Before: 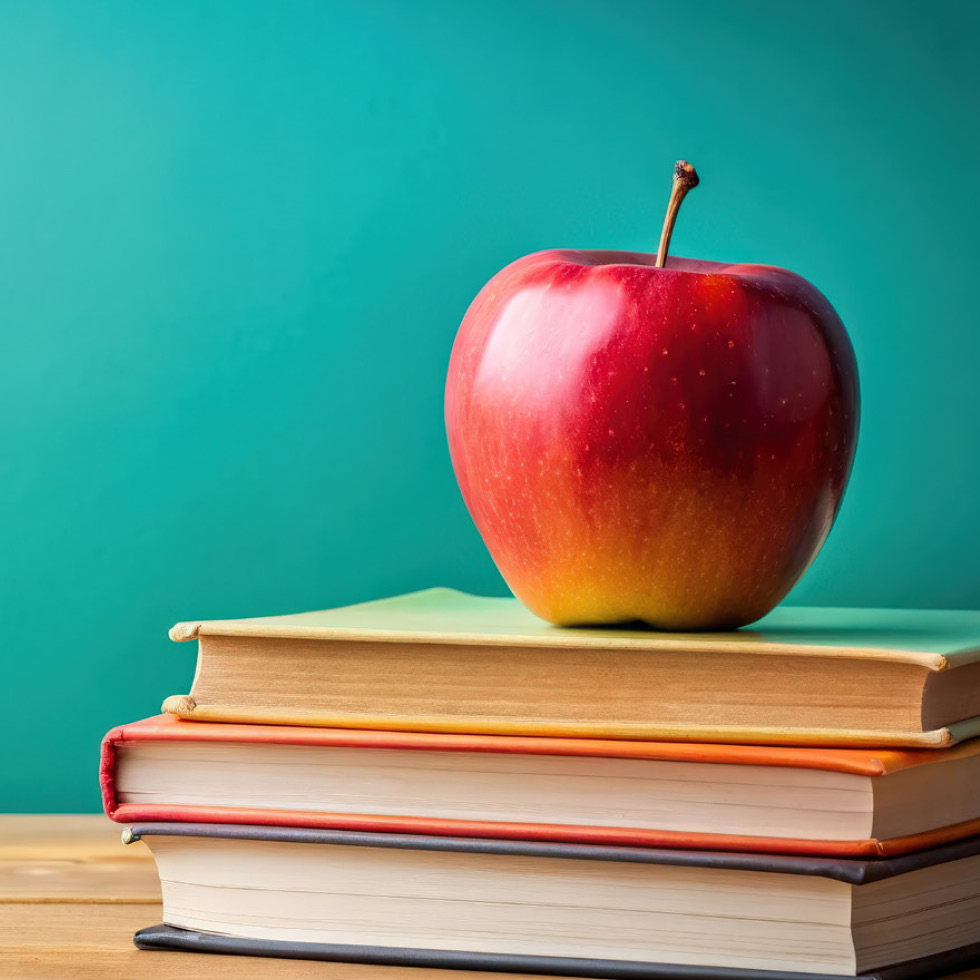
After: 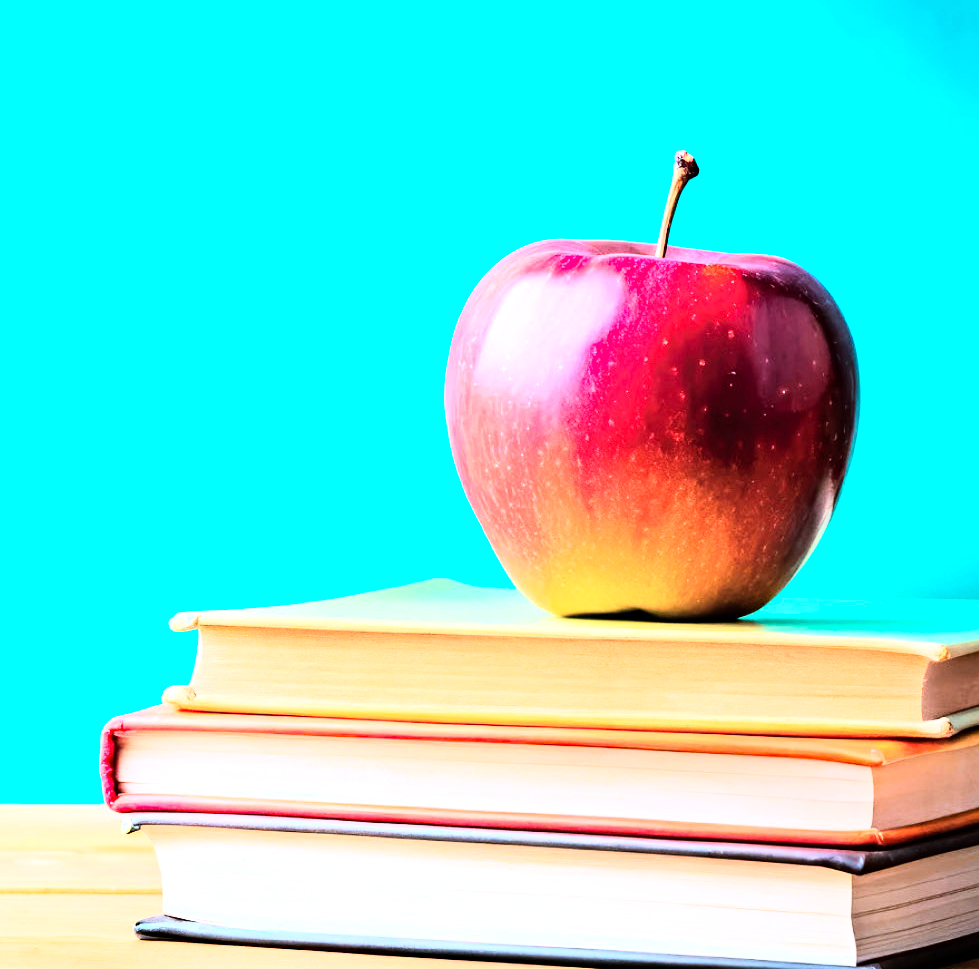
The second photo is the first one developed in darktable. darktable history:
haze removal: compatibility mode true, adaptive false
crop: top 1.049%, right 0.001%
rgb curve: curves: ch0 [(0, 0) (0.21, 0.15) (0.24, 0.21) (0.5, 0.75) (0.75, 0.96) (0.89, 0.99) (1, 1)]; ch1 [(0, 0.02) (0.21, 0.13) (0.25, 0.2) (0.5, 0.67) (0.75, 0.9) (0.89, 0.97) (1, 1)]; ch2 [(0, 0.02) (0.21, 0.13) (0.25, 0.2) (0.5, 0.67) (0.75, 0.9) (0.89, 0.97) (1, 1)], compensate middle gray true
color correction: highlights a* -2.24, highlights b* -18.1
exposure: exposure 1.15 EV, compensate highlight preservation false
